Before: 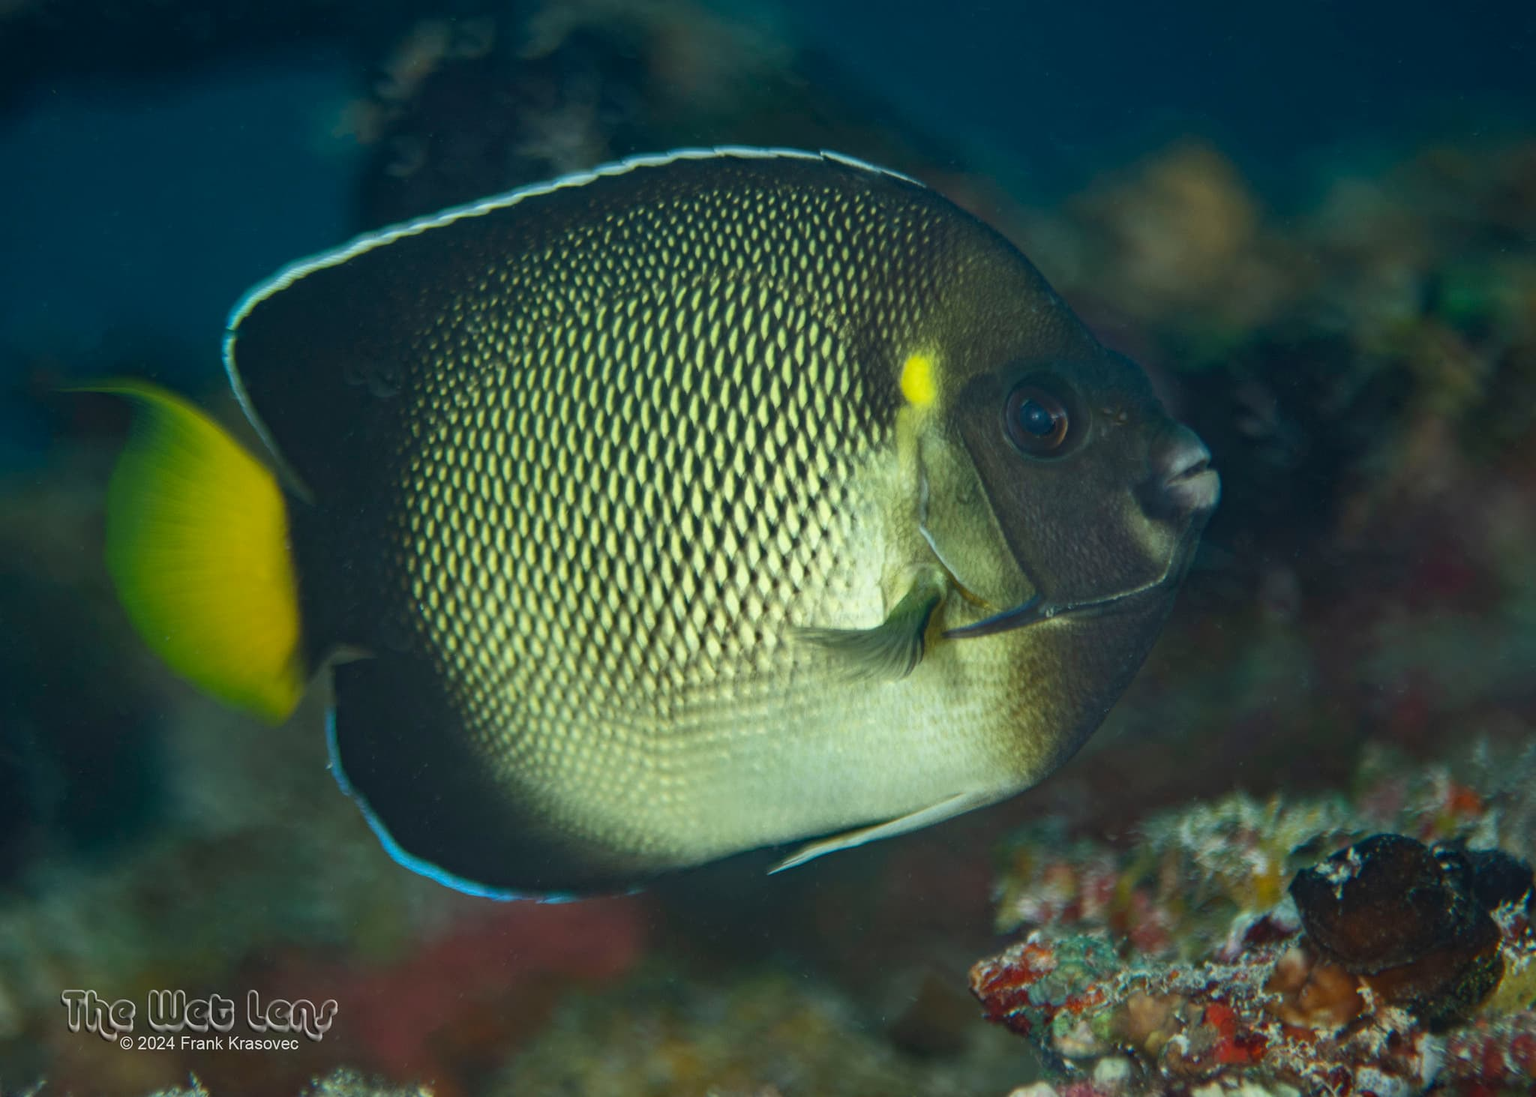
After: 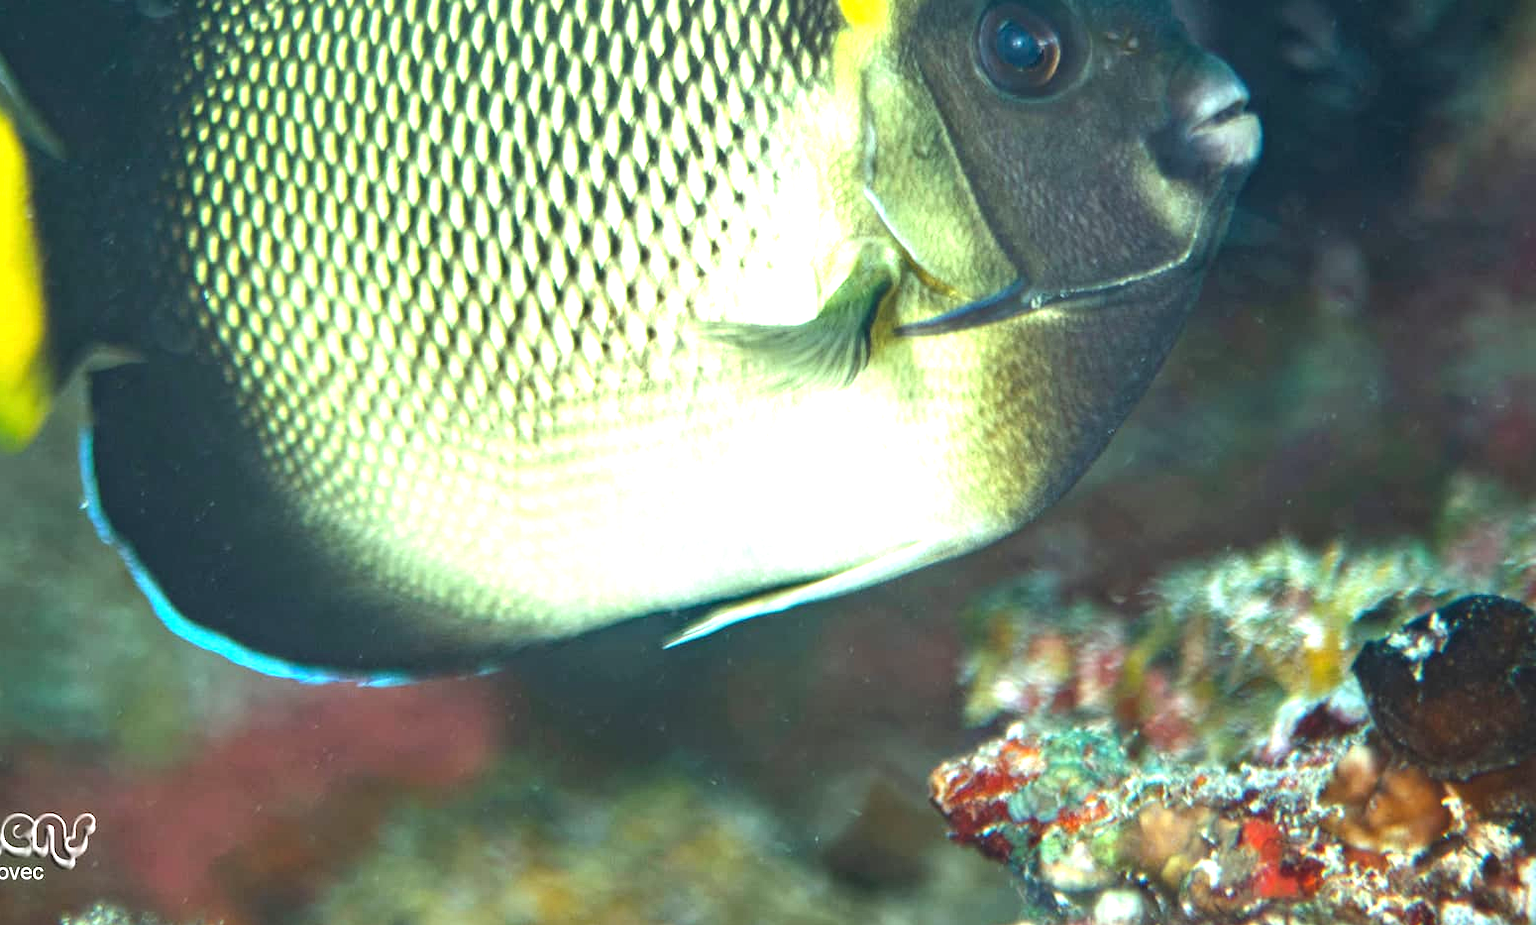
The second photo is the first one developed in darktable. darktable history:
crop and rotate: left 17.299%, top 35.115%, right 7.015%, bottom 1.024%
white balance: red 0.988, blue 1.017
exposure: black level correction 0, exposure 1.45 EV, compensate exposure bias true, compensate highlight preservation false
tone equalizer: -8 EV -0.417 EV, -7 EV -0.389 EV, -6 EV -0.333 EV, -5 EV -0.222 EV, -3 EV 0.222 EV, -2 EV 0.333 EV, -1 EV 0.389 EV, +0 EV 0.417 EV, edges refinement/feathering 500, mask exposure compensation -1.57 EV, preserve details no
